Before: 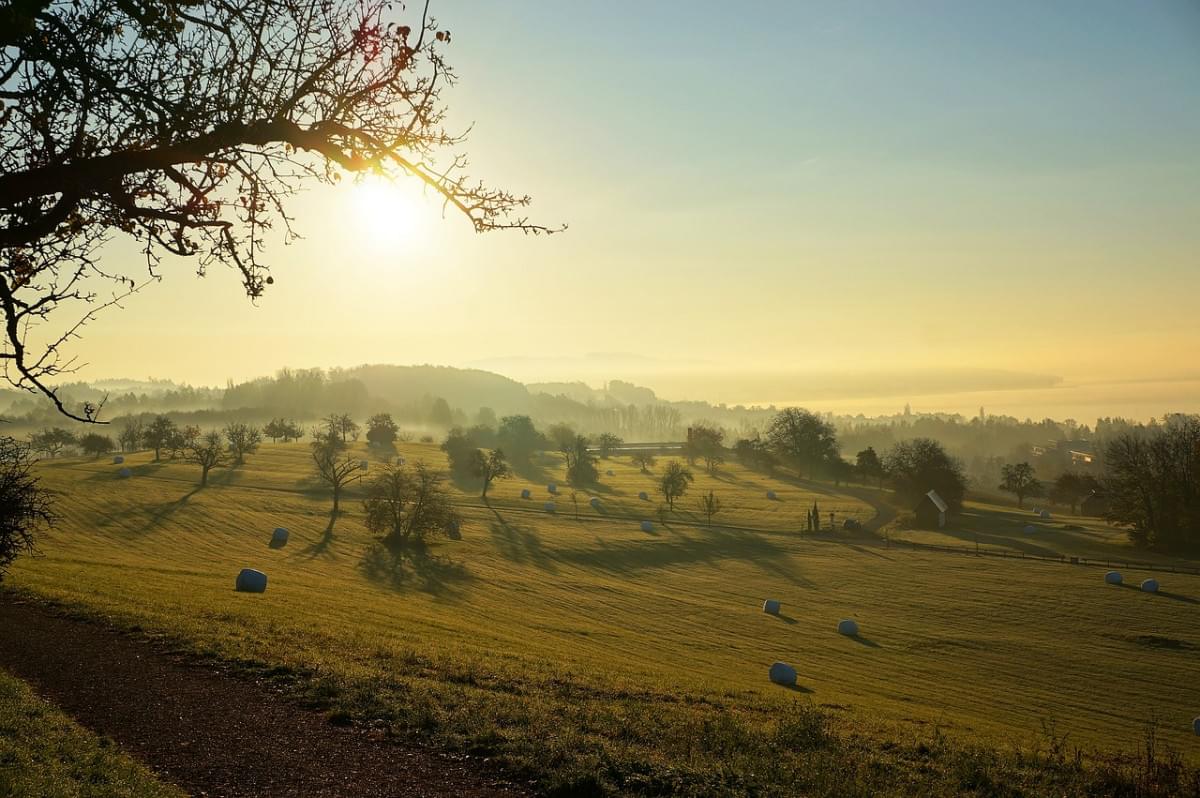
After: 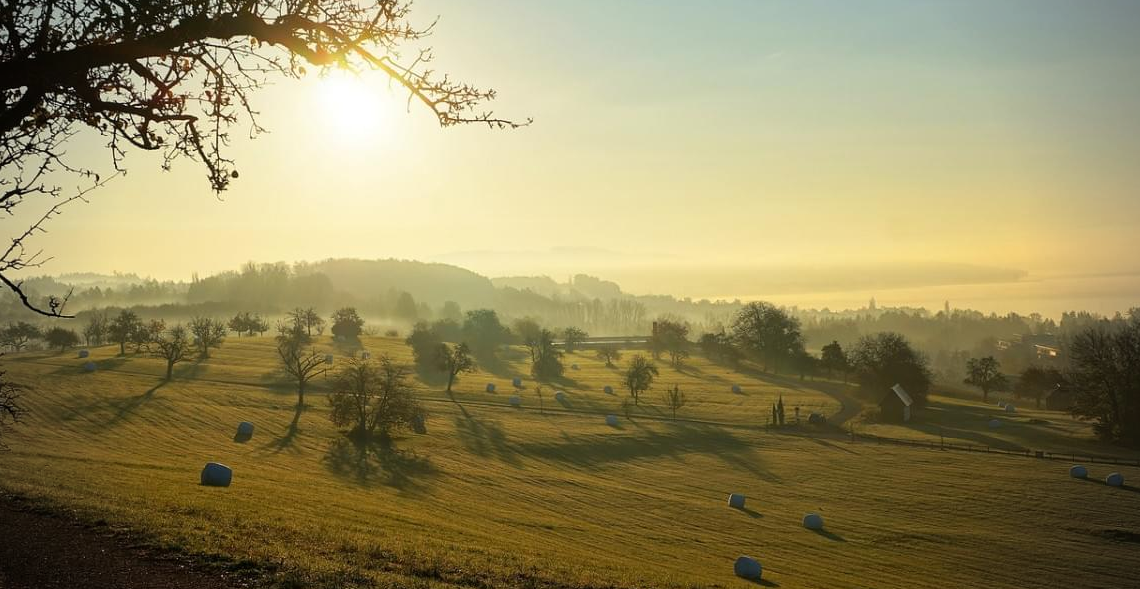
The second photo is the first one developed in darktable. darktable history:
crop and rotate: left 2.957%, top 13.52%, right 2.033%, bottom 12.657%
vignetting: on, module defaults
